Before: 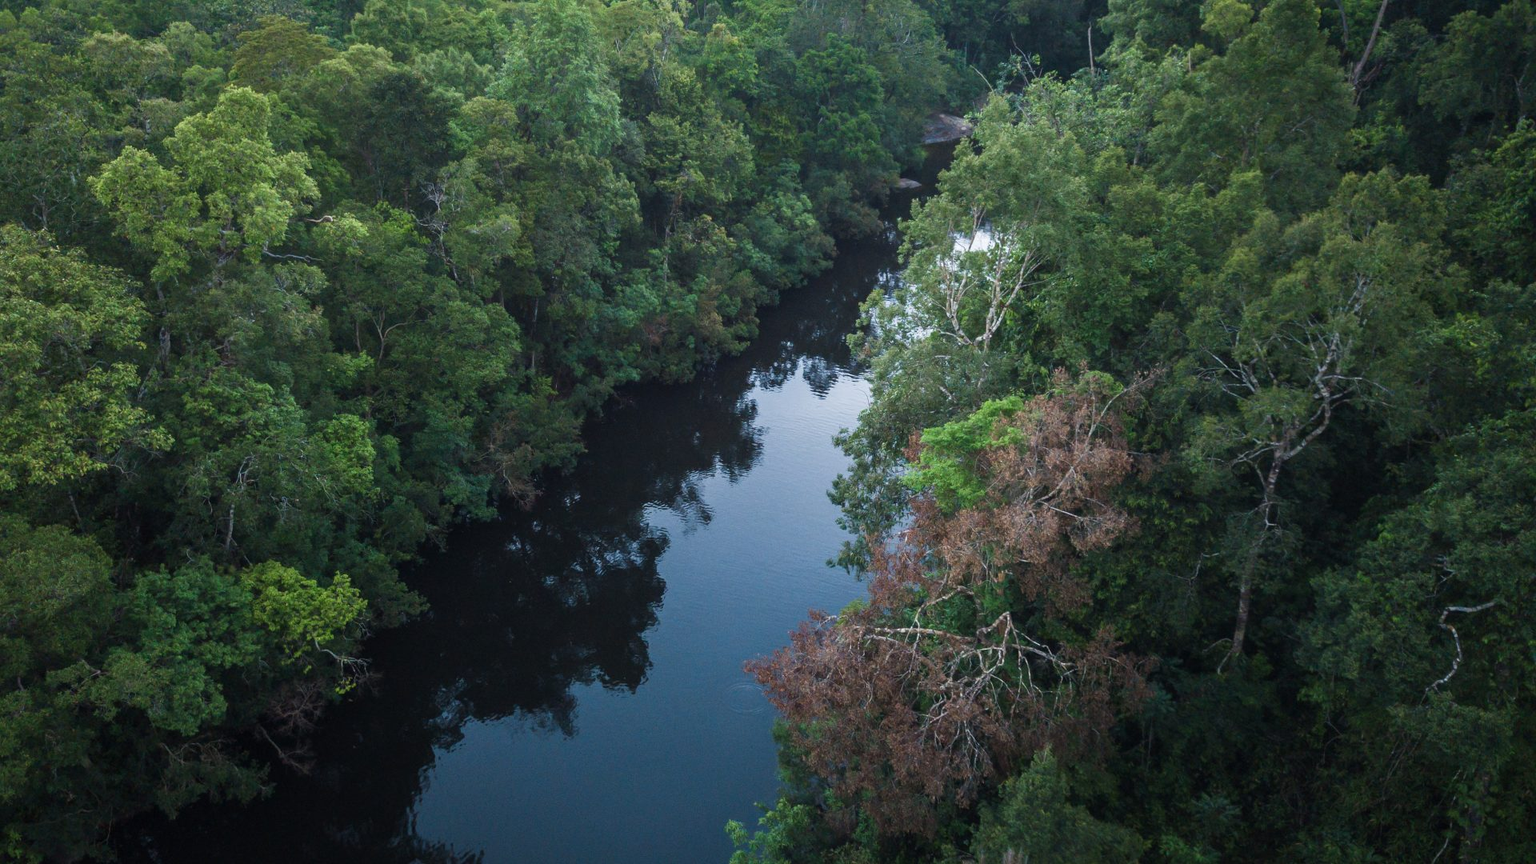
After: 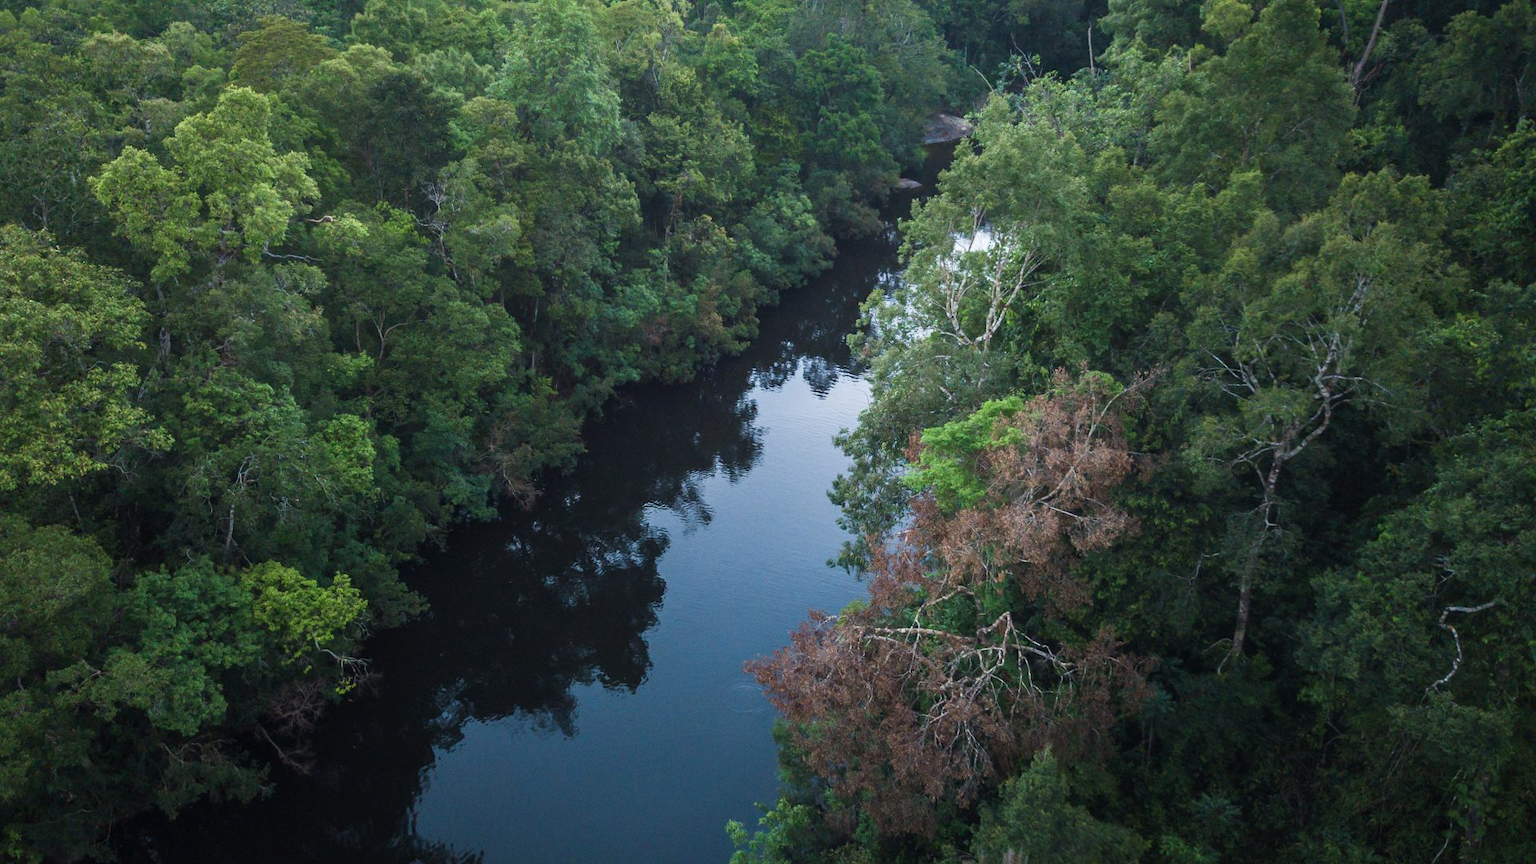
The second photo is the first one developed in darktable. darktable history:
base curve: curves: ch0 [(0, 0) (0.472, 0.508) (1, 1)], preserve colors average RGB
